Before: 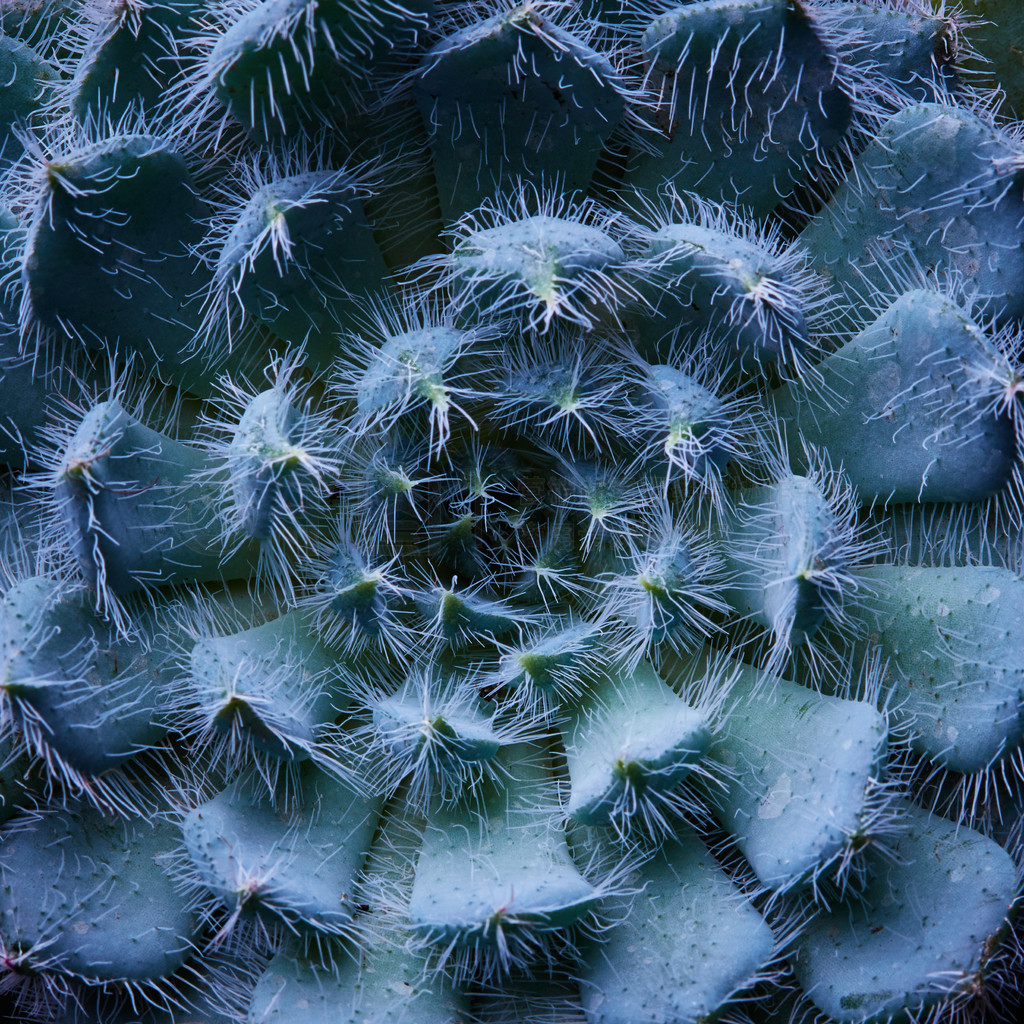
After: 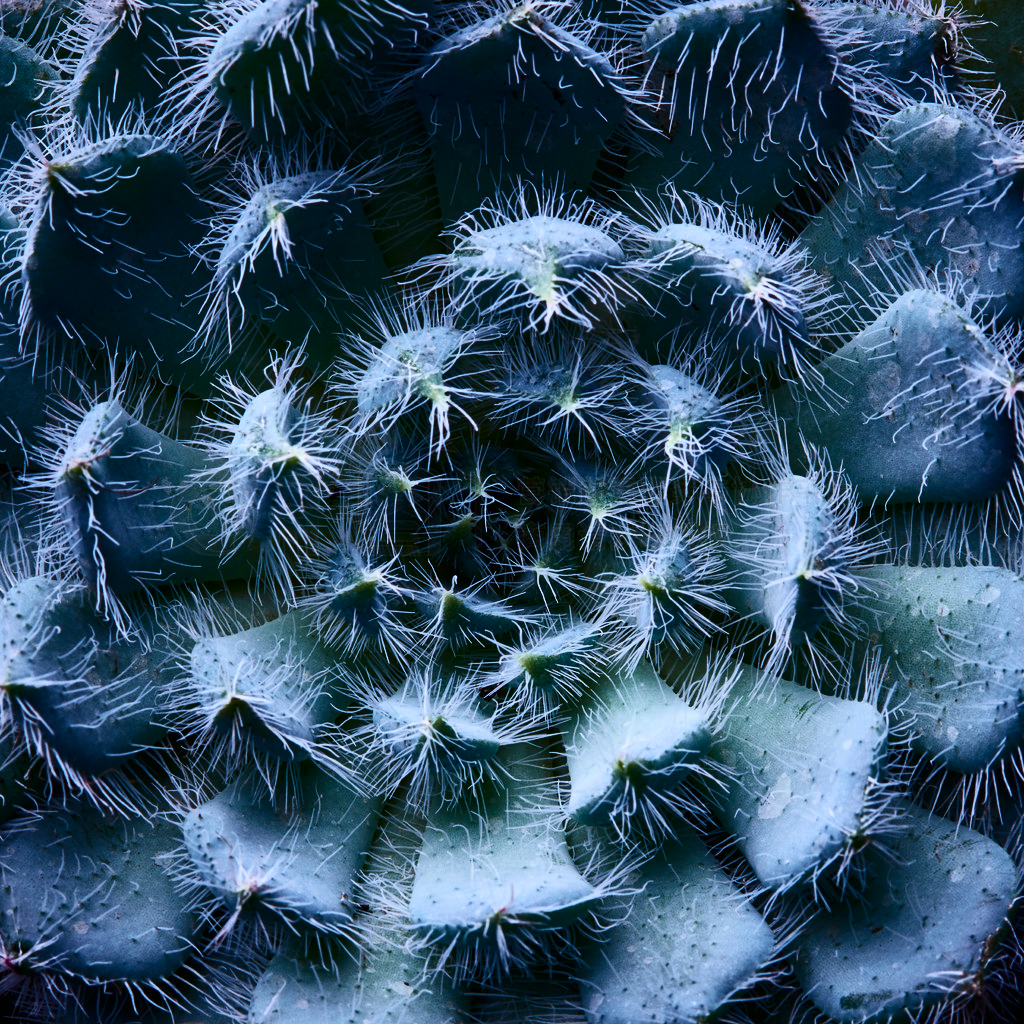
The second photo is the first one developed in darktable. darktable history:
tone equalizer: on, module defaults
contrast brightness saturation: contrast 0.295
